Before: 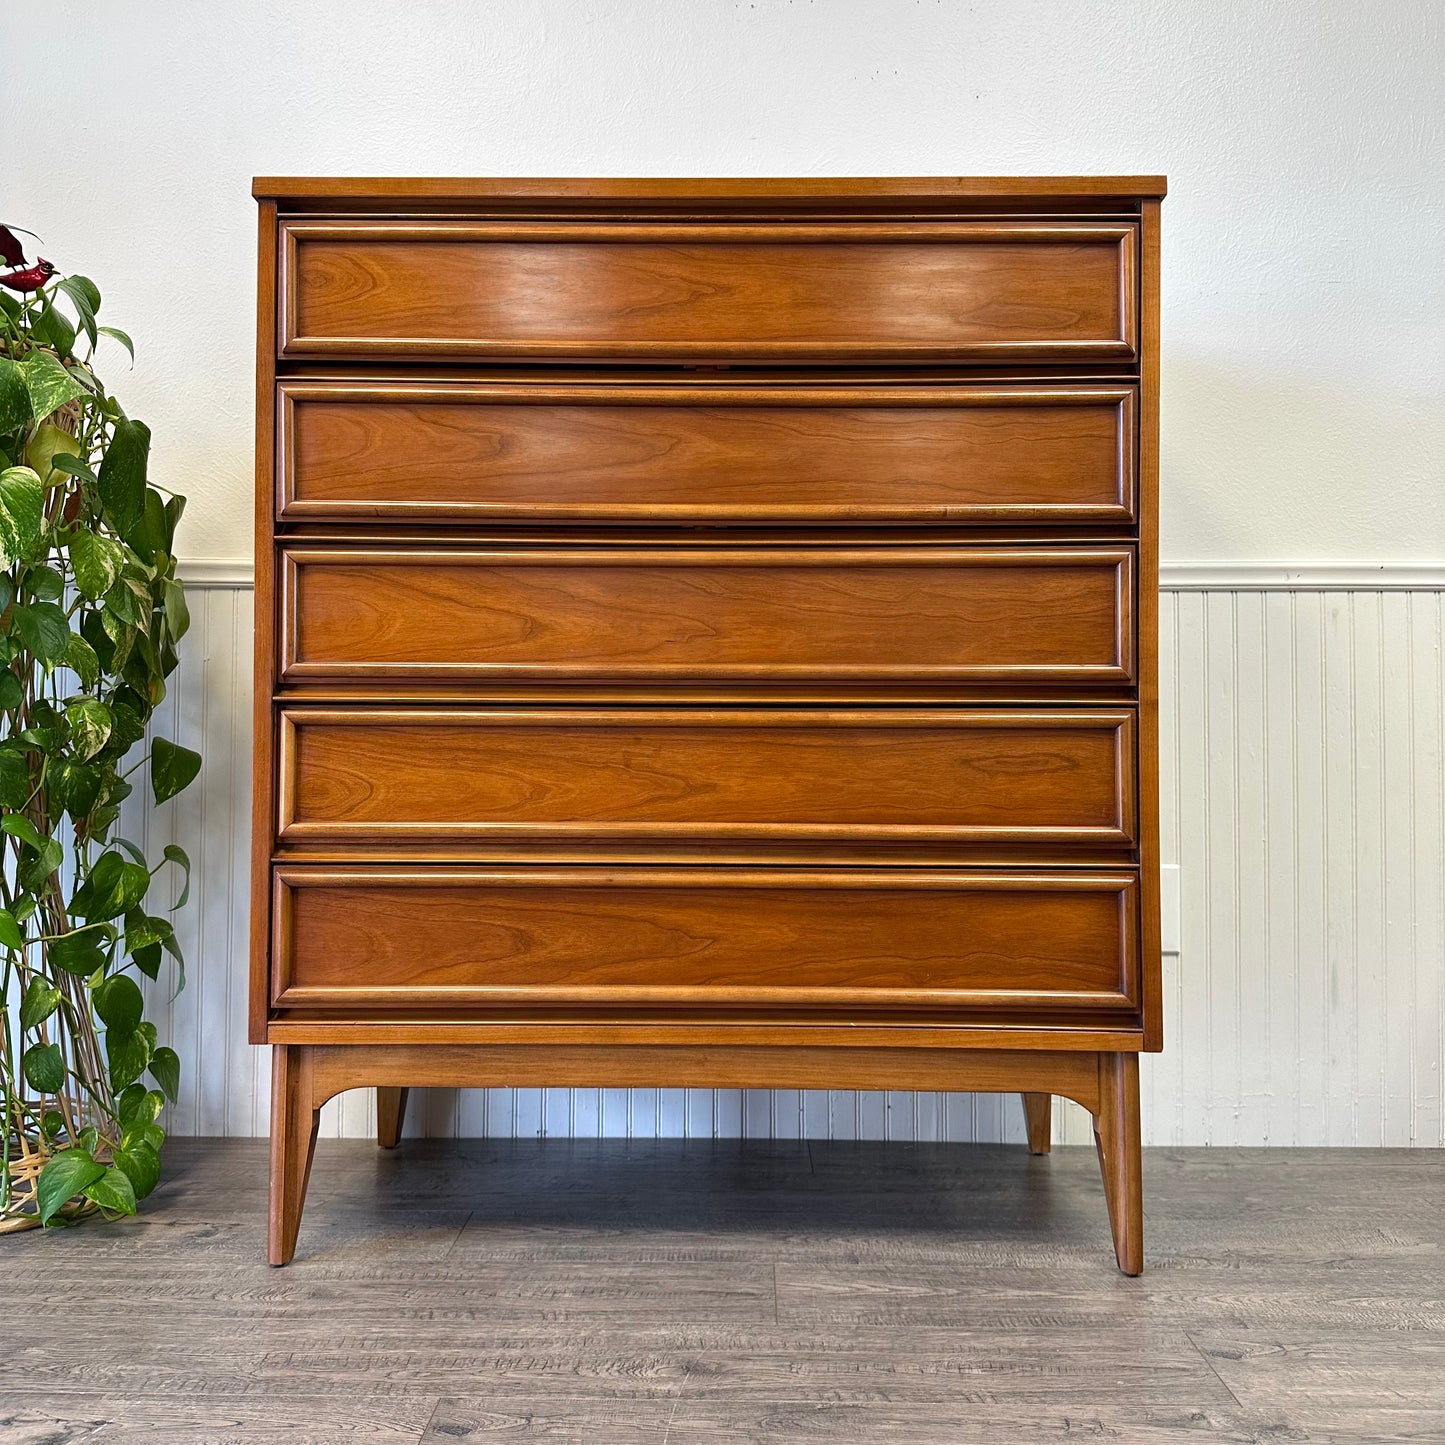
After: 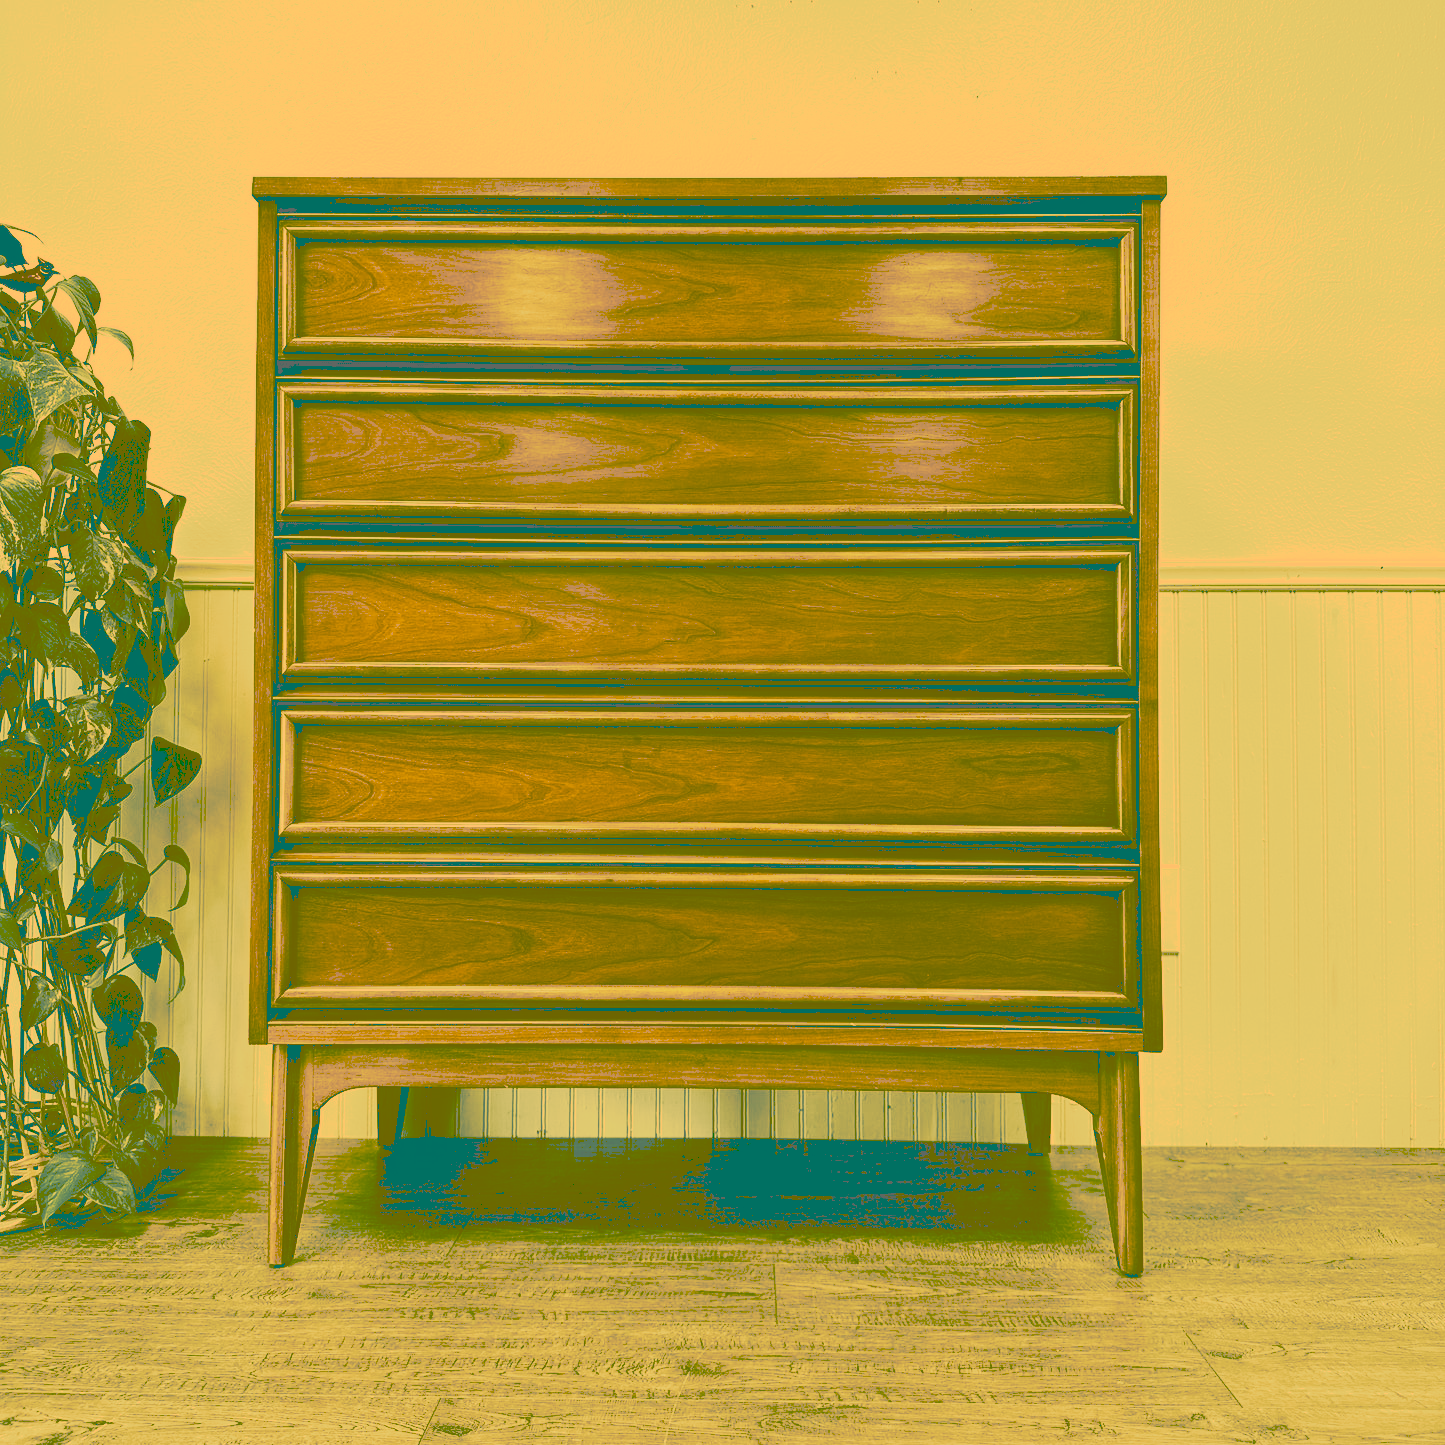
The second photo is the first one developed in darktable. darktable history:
tone curve: curves: ch0 [(0, 0) (0.003, 0.417) (0.011, 0.417) (0.025, 0.414) (0.044, 0.414) (0.069, 0.415) (0.1, 0.415) (0.136, 0.416) (0.177, 0.417) (0.224, 0.421) (0.277, 0.427) (0.335, 0.451) (0.399, 0.495) (0.468, 0.554) (0.543, 0.636) (0.623, 0.722) (0.709, 0.779) (0.801, 0.821) (0.898, 0.845) (1, 1)], preserve colors none
color look up table: target L [91.02, 92.01, 90.99, 79.68, 71.46, 69.64, 71.89, 68.19, 50.85, 43.39, 41.7, 23.98, 23.98, 203.62, 84.55, 72.19, 65.72, 70.53, 61.66, 52.06, 54.12, 52.19, 49.9, 40.37, 27.14, 7.331, 17.49, 23.98, 90.93, 90.03, 87.09, 68.93, 65.52, 84.32, 63.74, 59.48, 60.04, 42.59, 46.88, 25.02, 30.66, 24.88, 17.51, 91.96, 76.16, 70.48, 68.91, 60.82, 47.92], target a [30.86, 26.06, 30.78, -17.17, -14.64, -2.787, 0.597, -22.96, -28.45, -13.95, -23.27, -70.41, -70.41, 0, 50.38, 15.5, 18.67, 32.77, 45.16, 5.351, 23.63, 1.799, 16.08, 29.81, 14.77, -23.7, -55.37, -70.41, 30.75, 33.66, 42.57, -0.503, 8.288, 51.89, 38.3, 7.791, 19.94, -0.358, -1.068, -72.26, 1.784, -72.04, -55.41, 26.04, -17.7, -8.535, -0.759, -16.86, -15.17], target b [81.22, 84.01, 82.53, 66.34, 58.77, 77.2, 57.26, 61.91, 86.94, 74.18, 71.17, 40.76, 40.76, -0.002, 73.47, 64.12, 112.46, 60.3, 105.51, 89.05, 92.63, 89.11, 85.29, 68.94, 46.22, 12.06, 29.57, 40.76, 79.64, 78.34, 72.78, 43.8, 47.59, 69.85, 46.93, 40.48, 35.36, 72.59, 14.95, 42.52, 52.14, 42.23, 29.59, 80.76, 57.84, 46.77, 49.61, 40.19, 28.34], num patches 49
